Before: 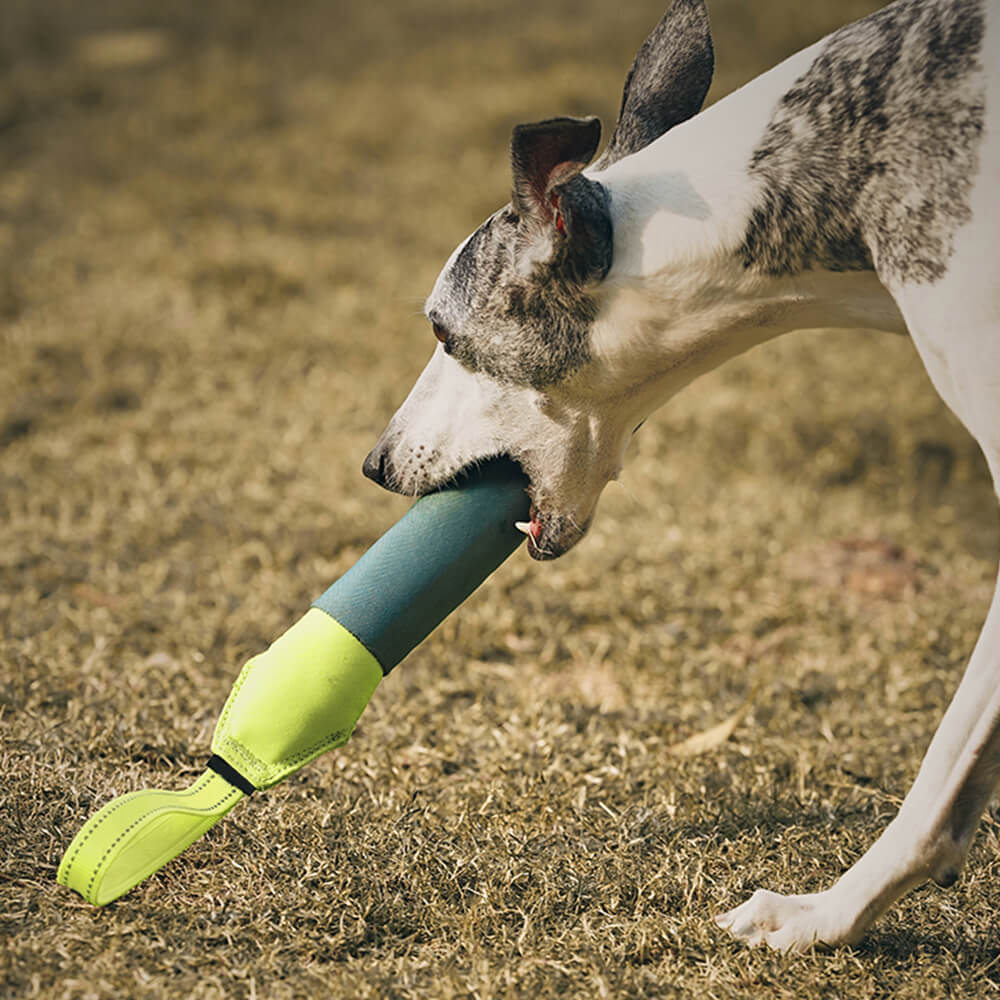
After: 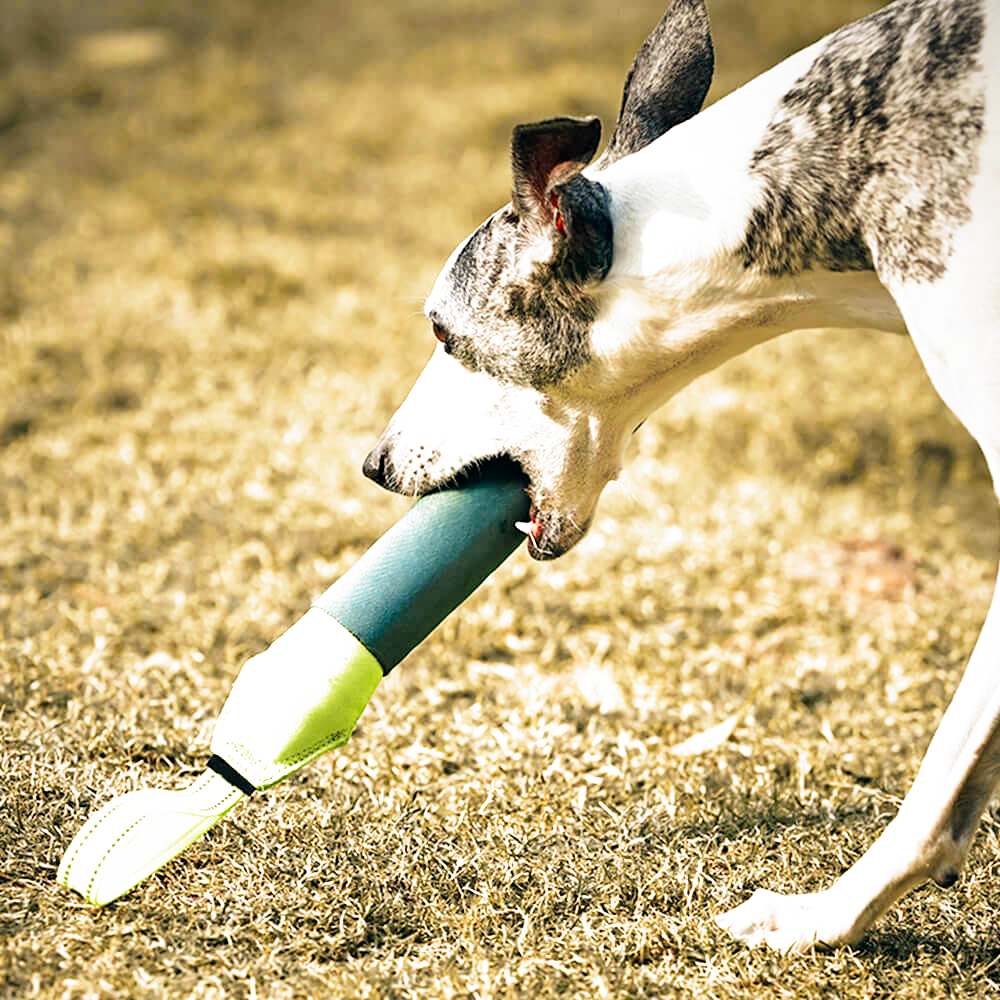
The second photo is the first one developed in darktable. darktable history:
filmic rgb "[Sony A7 II - natural]": middle gray luminance 8.8%, black relative exposure -6.3 EV, white relative exposure 2.7 EV, threshold 6 EV, target black luminance 0%, hardness 4.74, latitude 73.47%, contrast 1.332, shadows ↔ highlights balance 10.13%, add noise in highlights 0, preserve chrominance no, color science v3 (2019), use custom middle-gray values true, iterations of high-quality reconstruction 0, contrast in highlights soft, enable highlight reconstruction true
